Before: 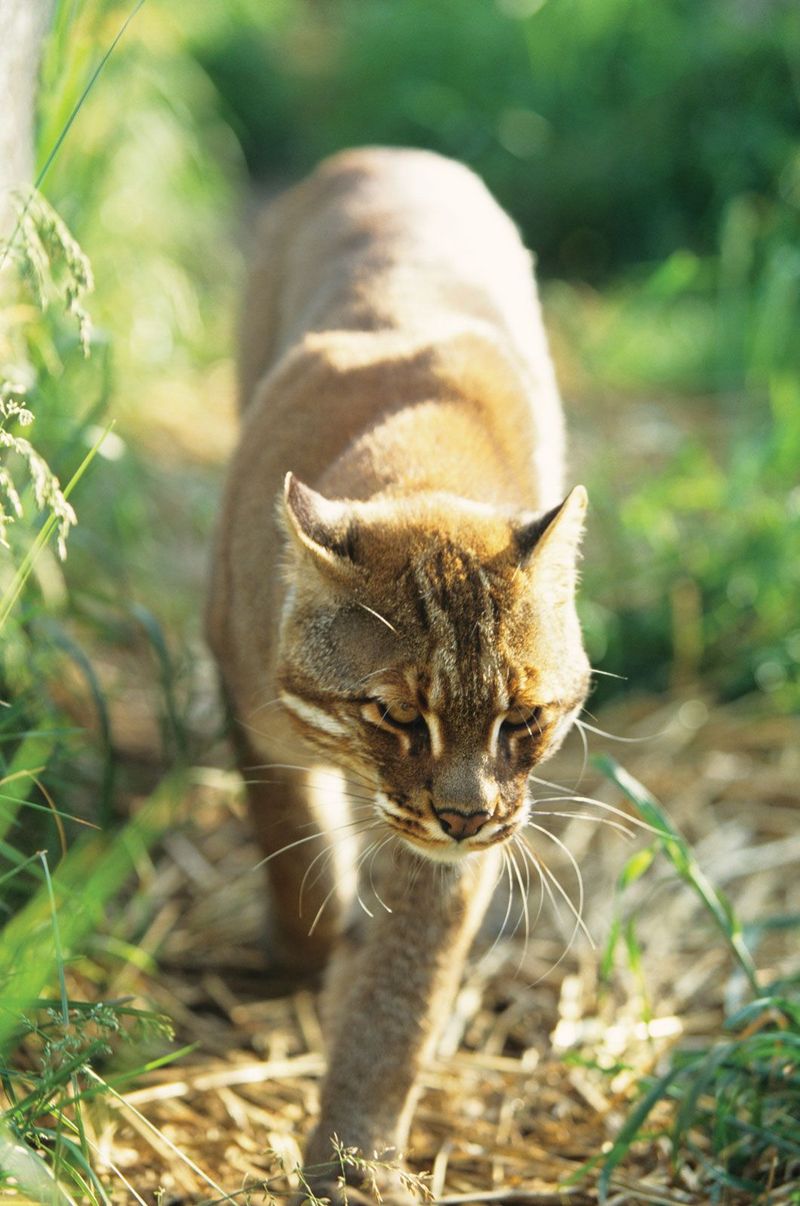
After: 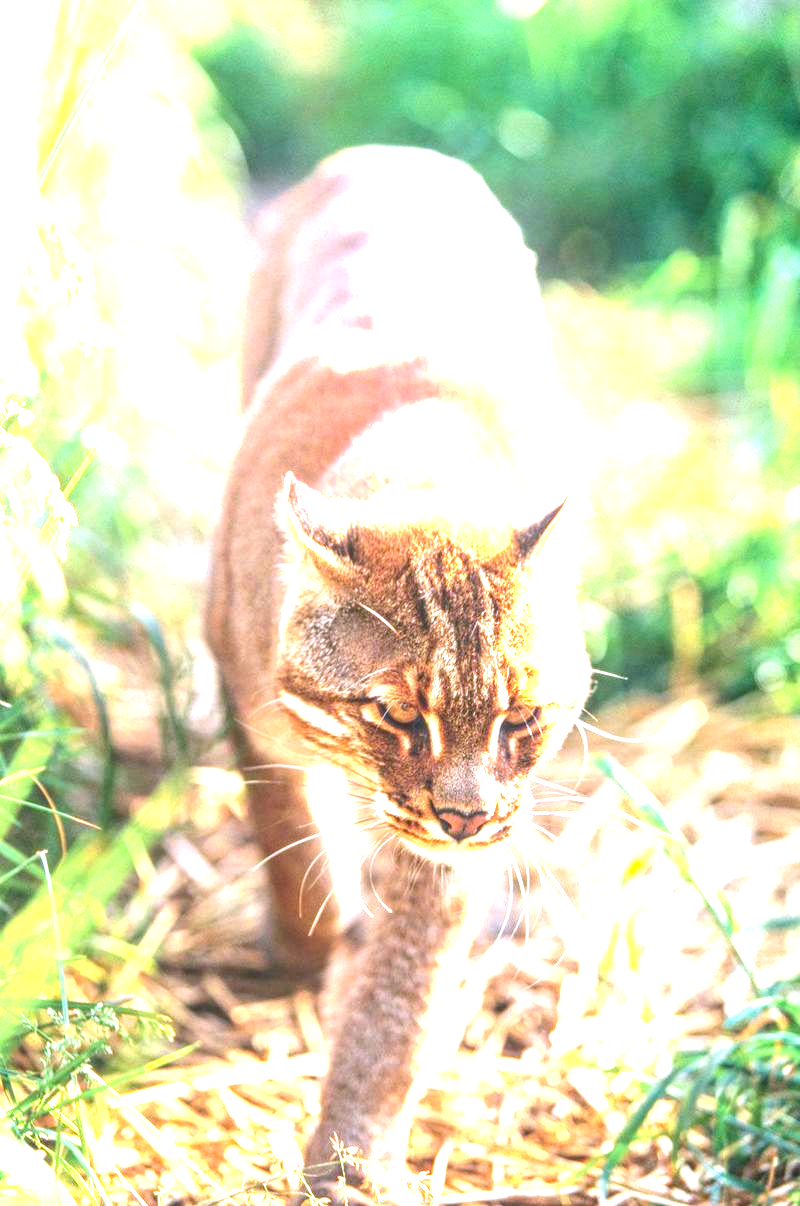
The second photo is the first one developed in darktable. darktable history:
color correction: highlights a* 16.18, highlights b* -20.76
exposure: exposure 1.996 EV, compensate exposure bias true, compensate highlight preservation false
contrast brightness saturation: brightness -0.016, saturation 0.346
local contrast: highlights 4%, shadows 5%, detail 133%
